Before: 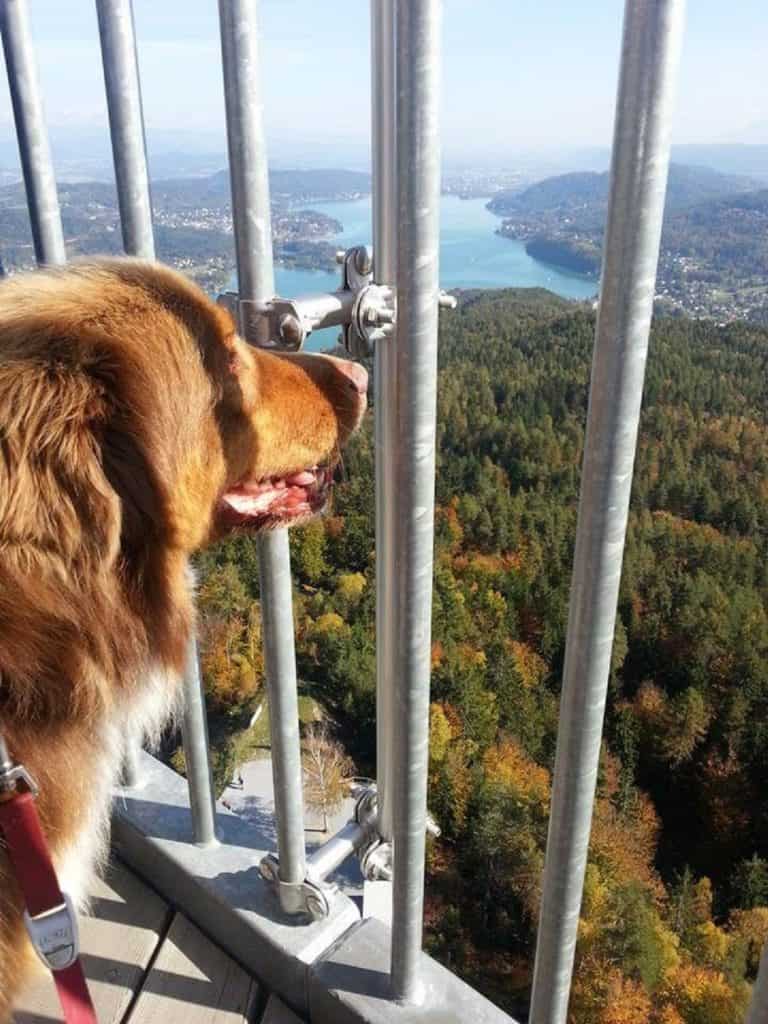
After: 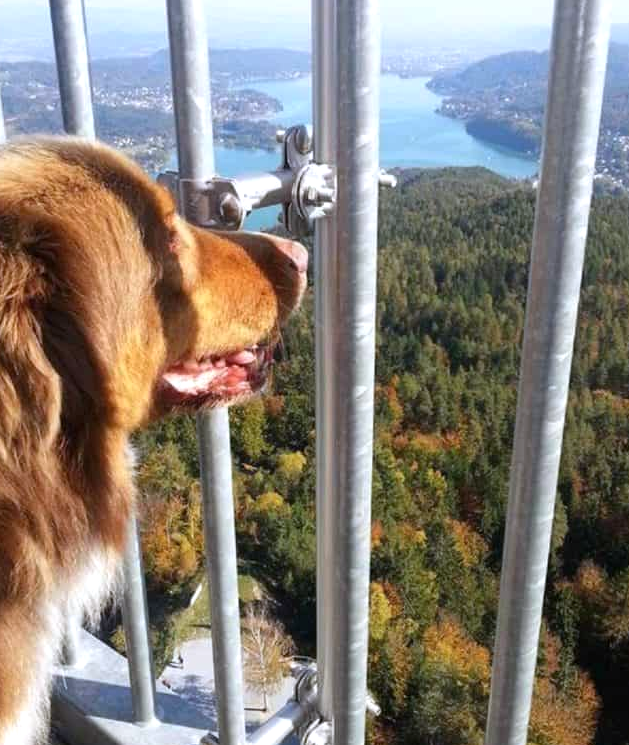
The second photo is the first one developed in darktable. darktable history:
white balance: red 0.984, blue 1.059
crop: left 7.856%, top 11.836%, right 10.12%, bottom 15.387%
exposure: exposure 0.191 EV, compensate highlight preservation false
